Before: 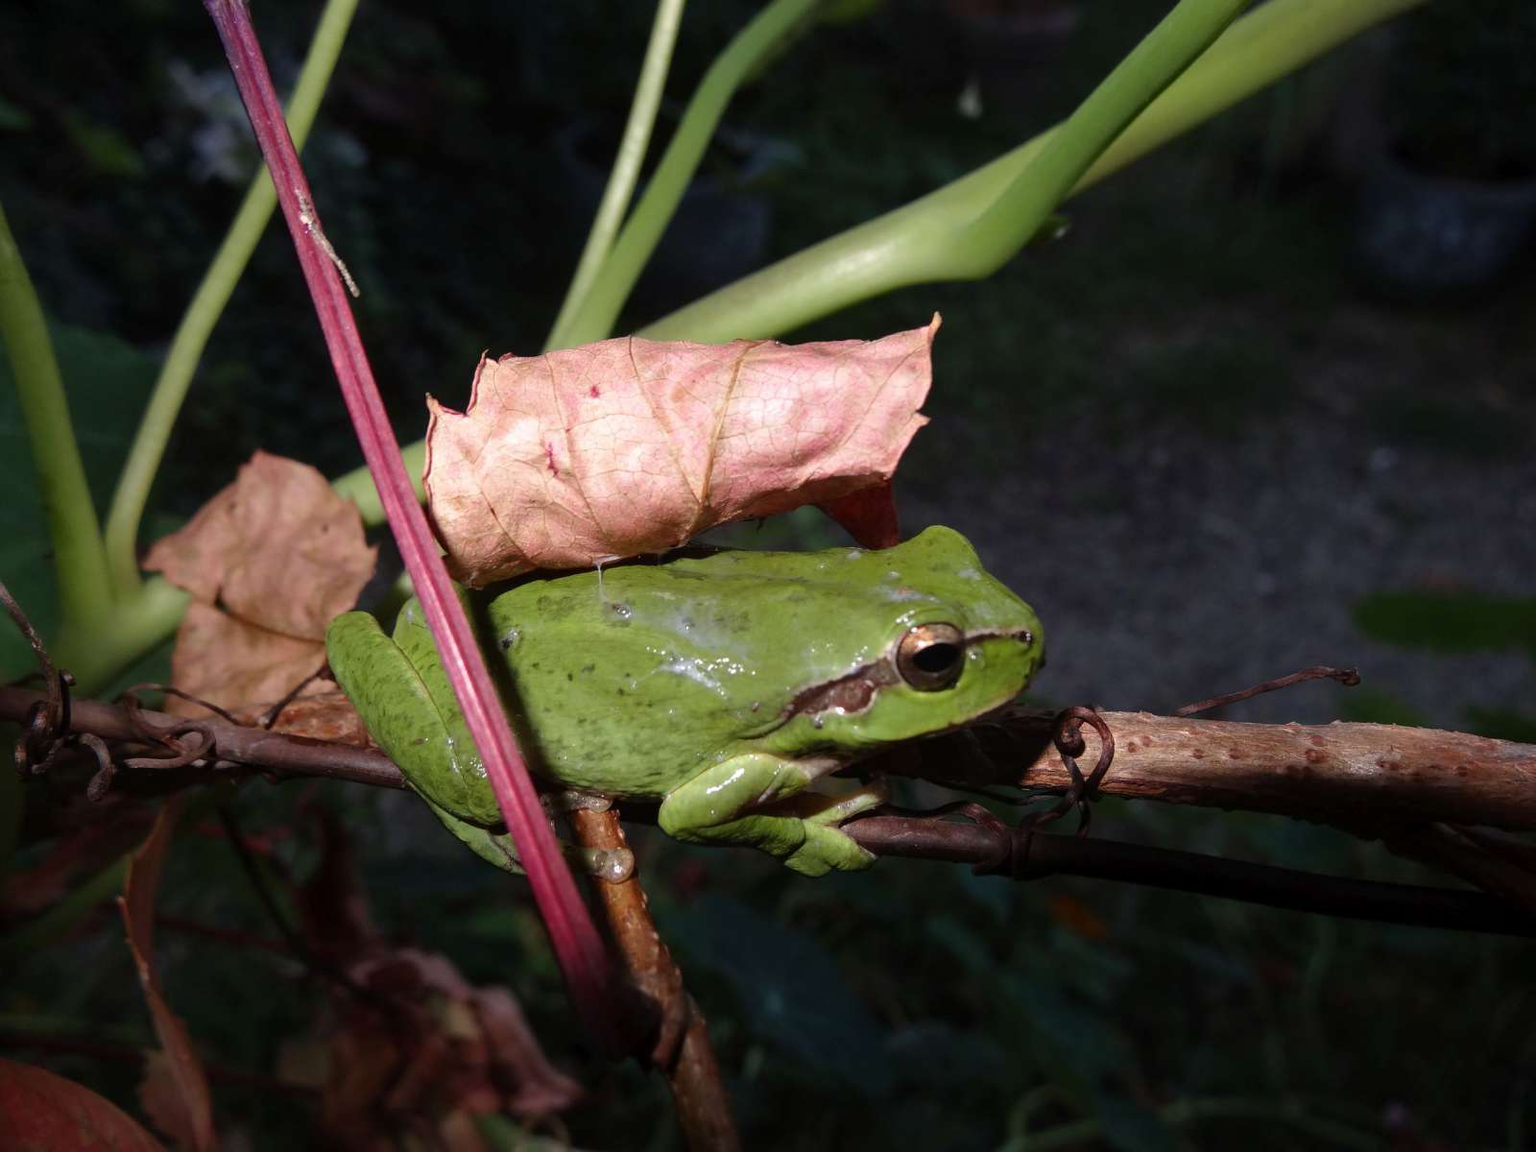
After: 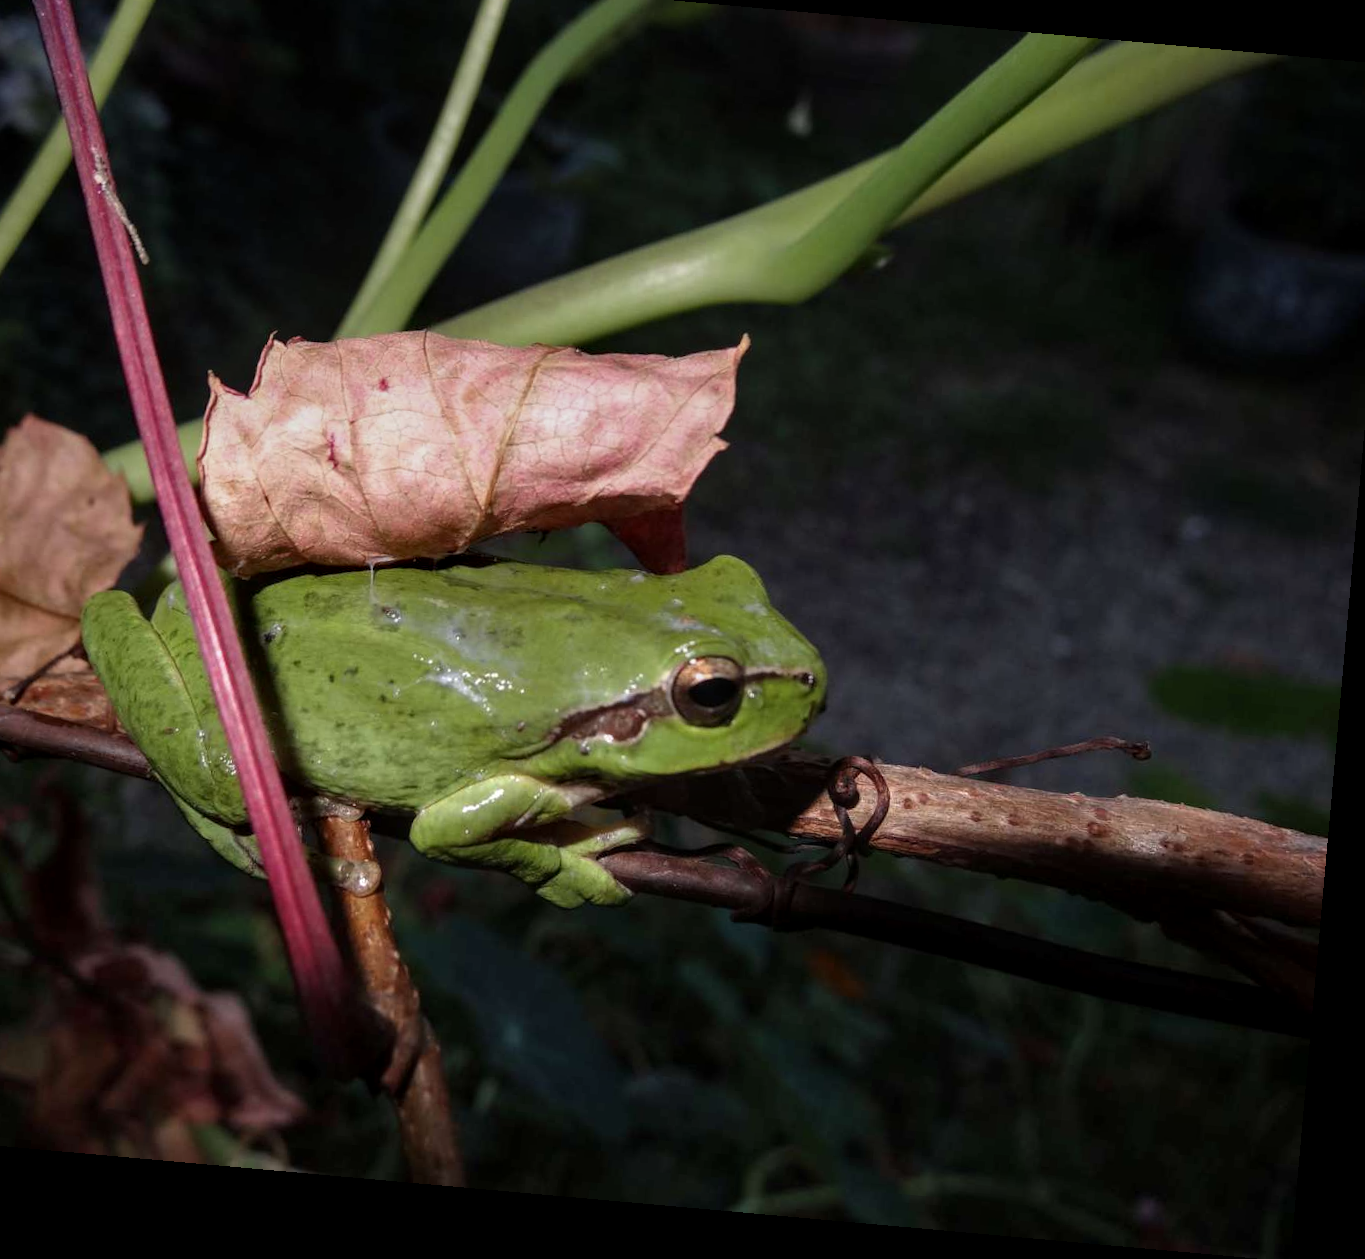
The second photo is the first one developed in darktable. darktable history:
rotate and perspective: rotation 5.12°, automatic cropping off
crop and rotate: left 17.959%, top 5.771%, right 1.742%
graduated density: on, module defaults
white balance: emerald 1
local contrast: on, module defaults
